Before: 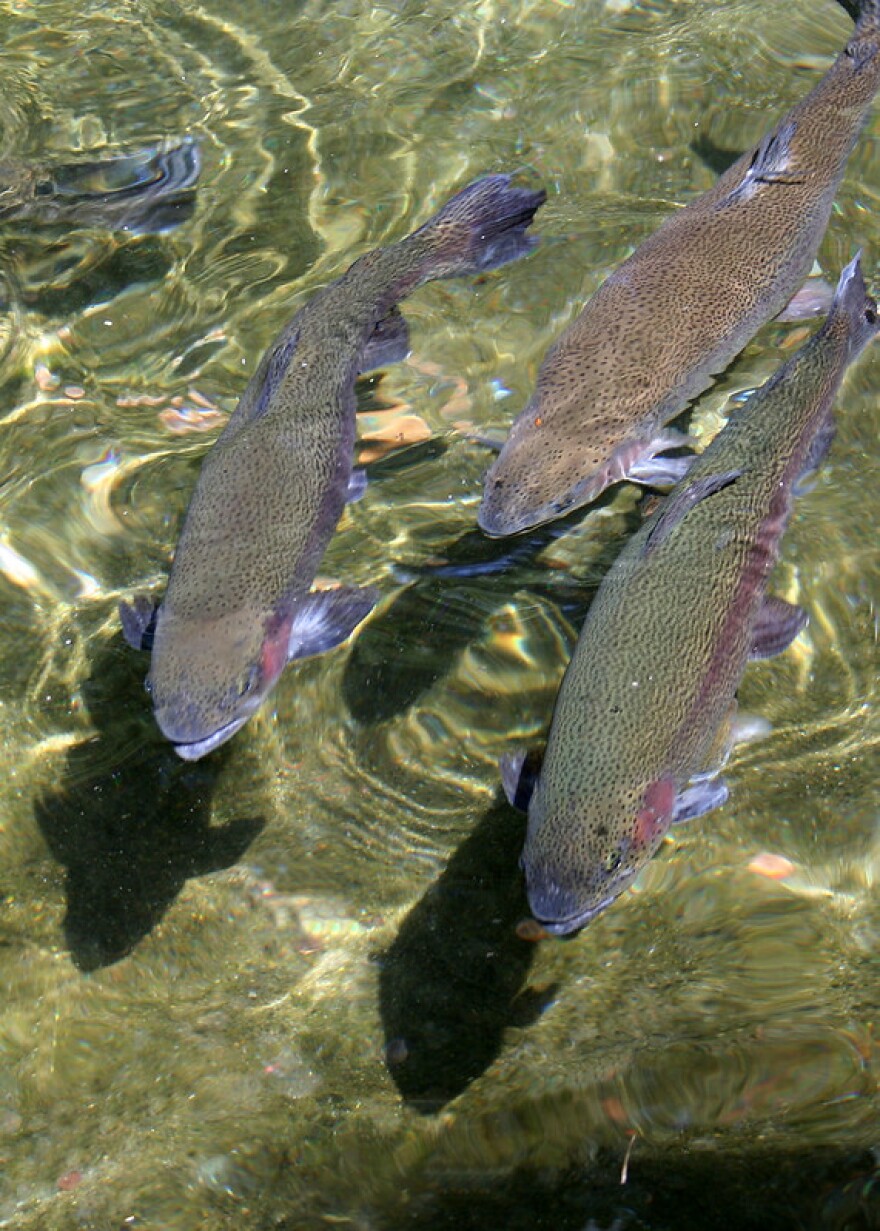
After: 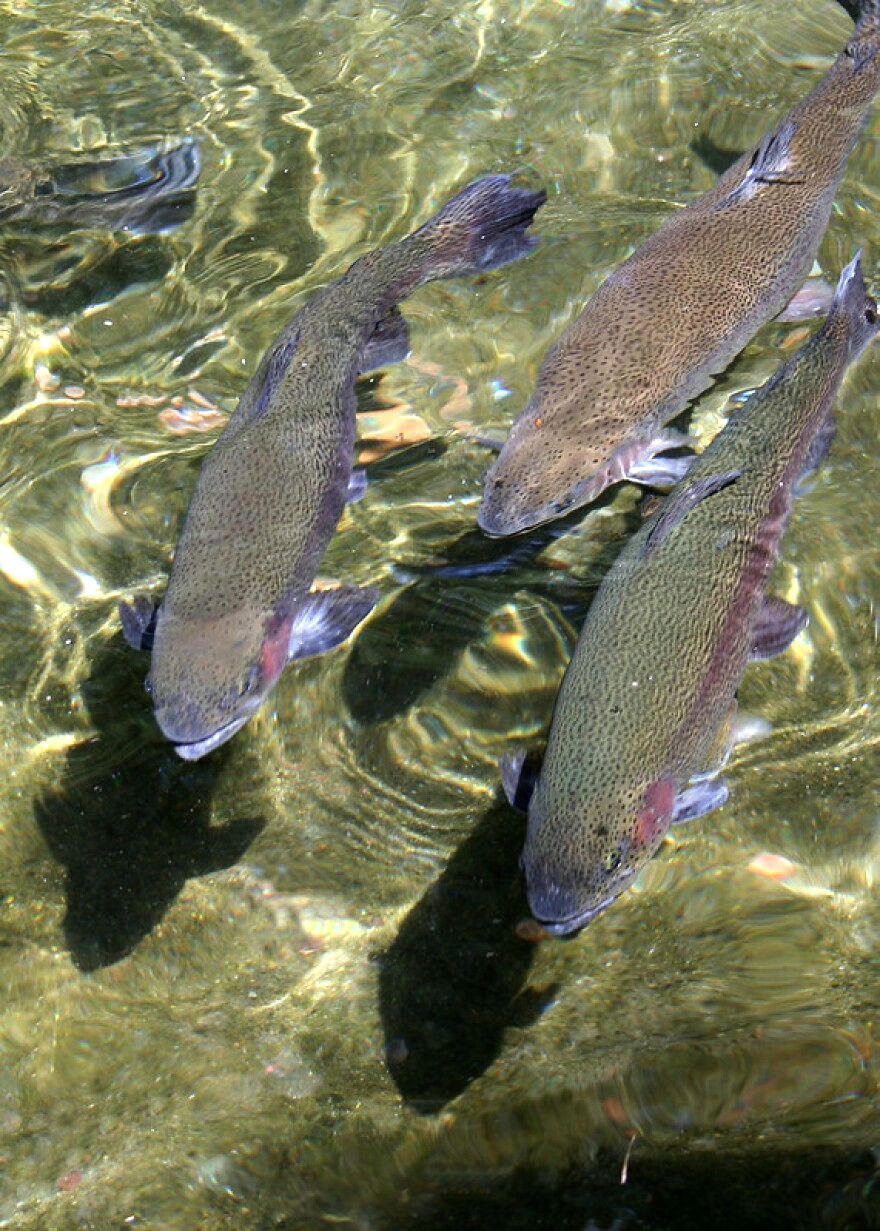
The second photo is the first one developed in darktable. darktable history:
tone equalizer: -8 EV -0.423 EV, -7 EV -0.41 EV, -6 EV -0.298 EV, -5 EV -0.201 EV, -3 EV 0.225 EV, -2 EV 0.305 EV, -1 EV 0.398 EV, +0 EV 0.399 EV, edges refinement/feathering 500, mask exposure compensation -1.57 EV, preserve details guided filter
